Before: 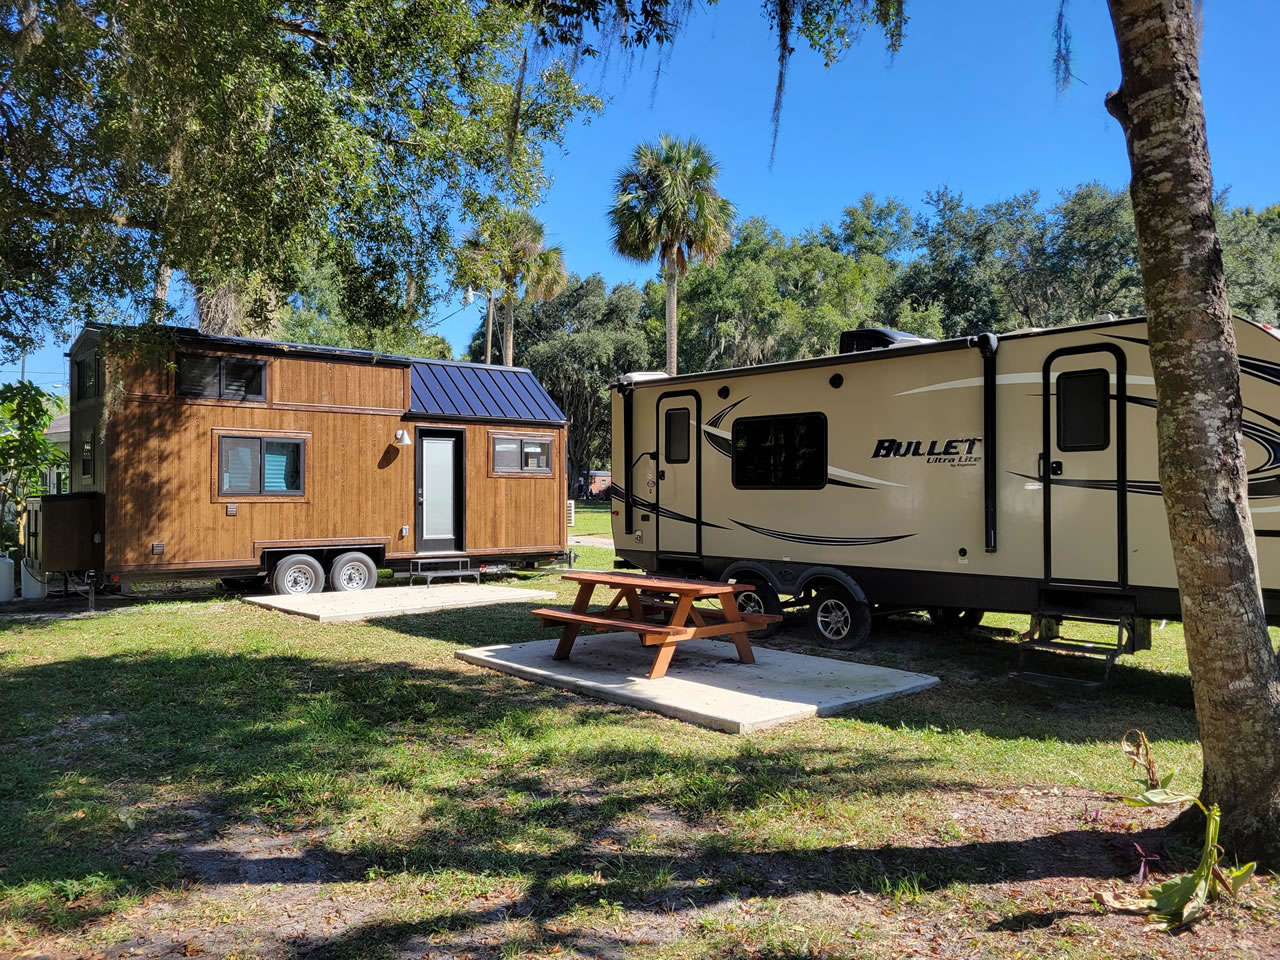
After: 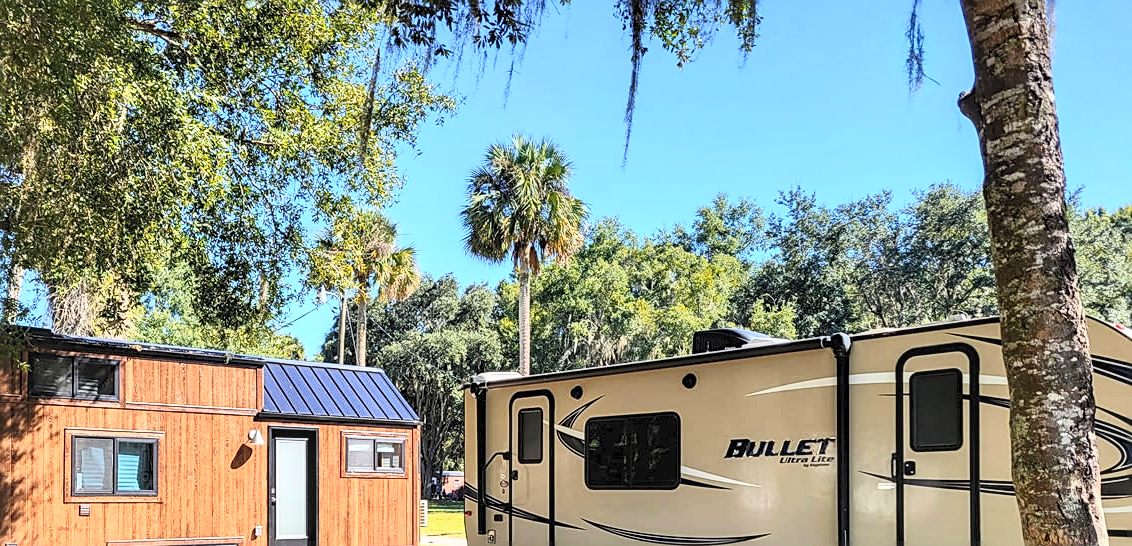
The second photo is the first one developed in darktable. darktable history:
crop and rotate: left 11.49%, bottom 43.087%
sharpen: amount 0.499
local contrast: detail 130%
contrast brightness saturation: contrast 0.385, brightness 0.515
color zones: curves: ch1 [(0.24, 0.629) (0.75, 0.5)]; ch2 [(0.255, 0.454) (0.745, 0.491)]
